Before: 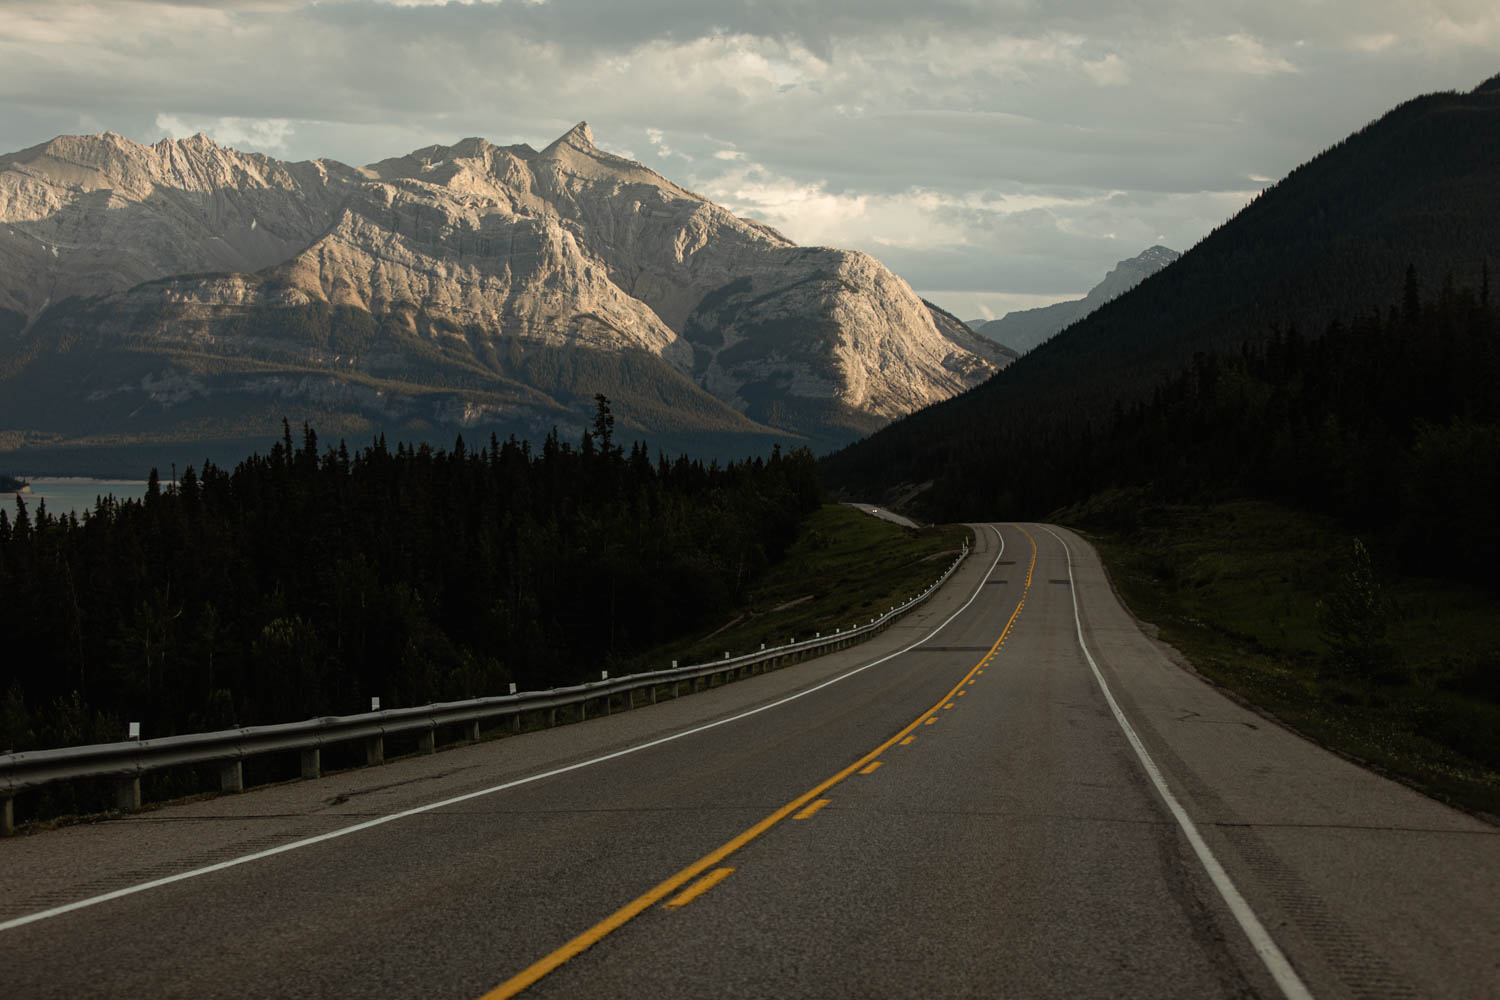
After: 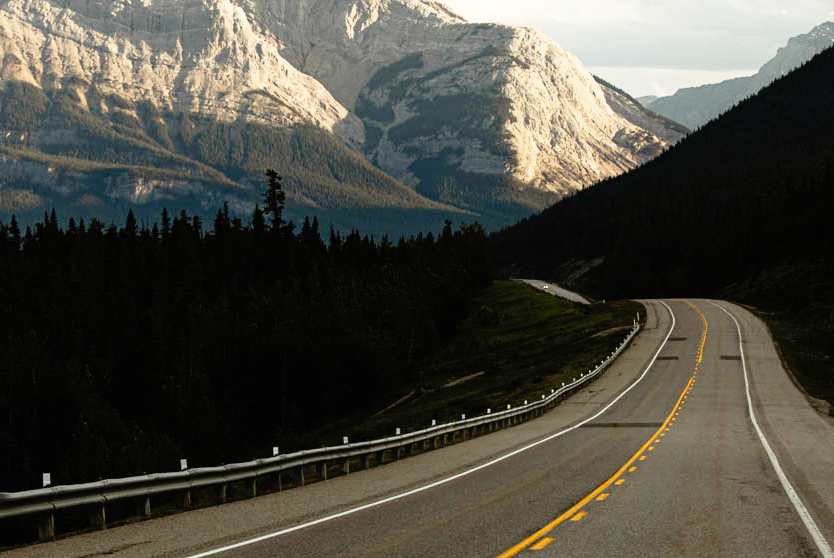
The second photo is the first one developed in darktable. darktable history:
base curve: curves: ch0 [(0, 0) (0.012, 0.01) (0.073, 0.168) (0.31, 0.711) (0.645, 0.957) (1, 1)], preserve colors none
crop and rotate: left 21.969%, top 22.451%, right 22.415%, bottom 21.715%
